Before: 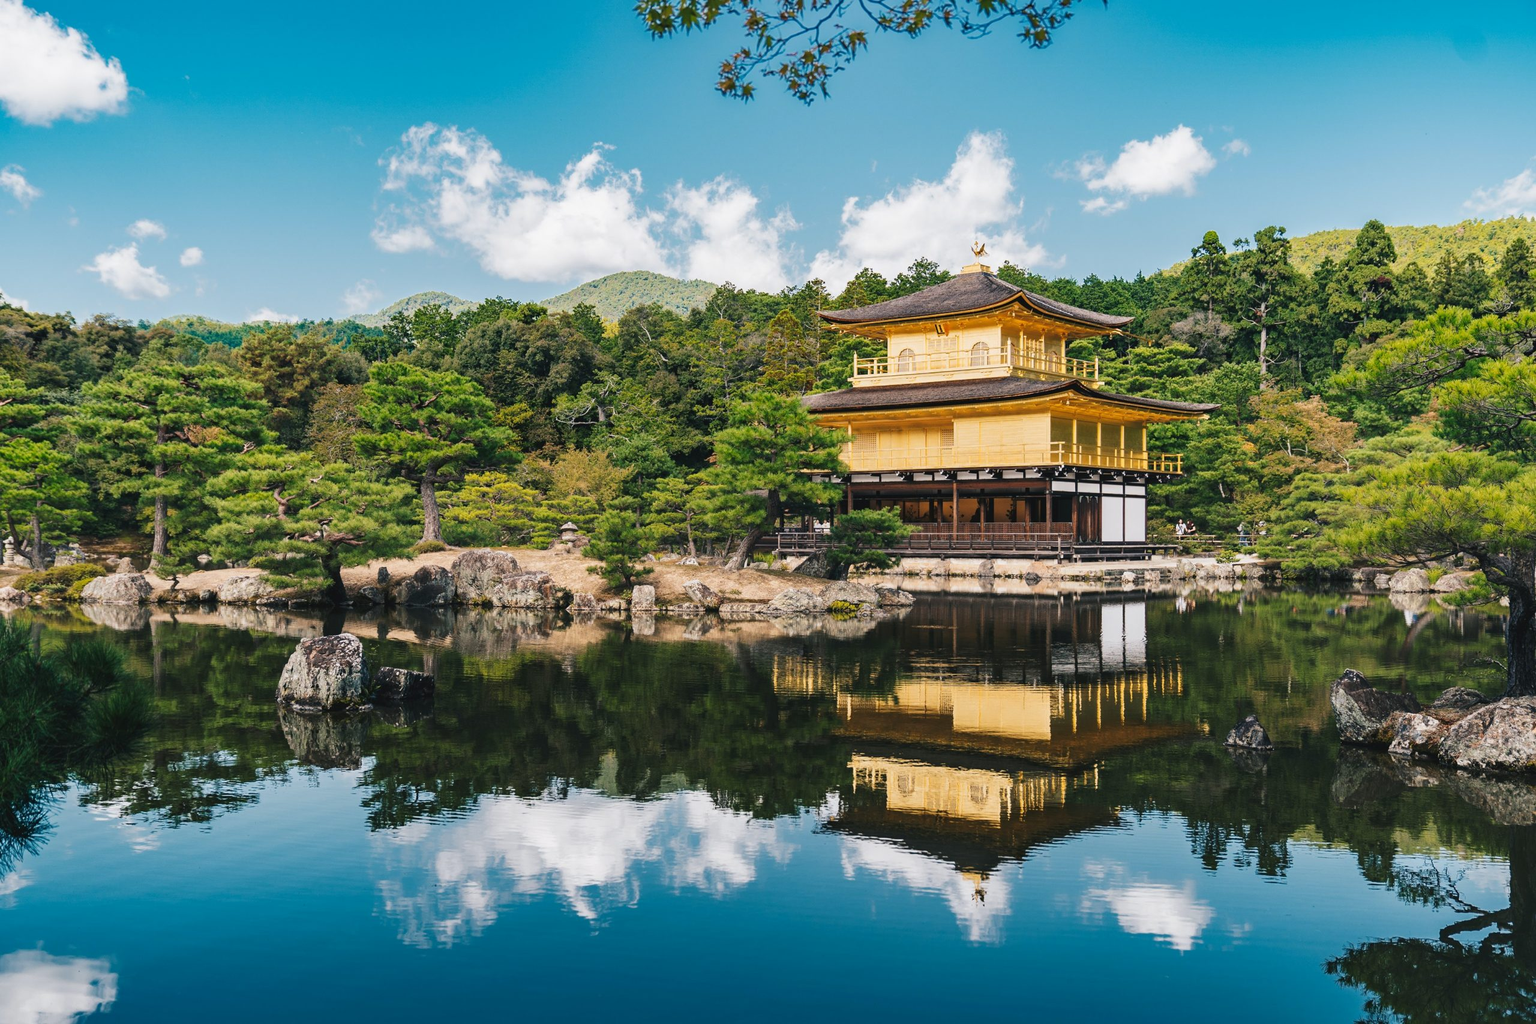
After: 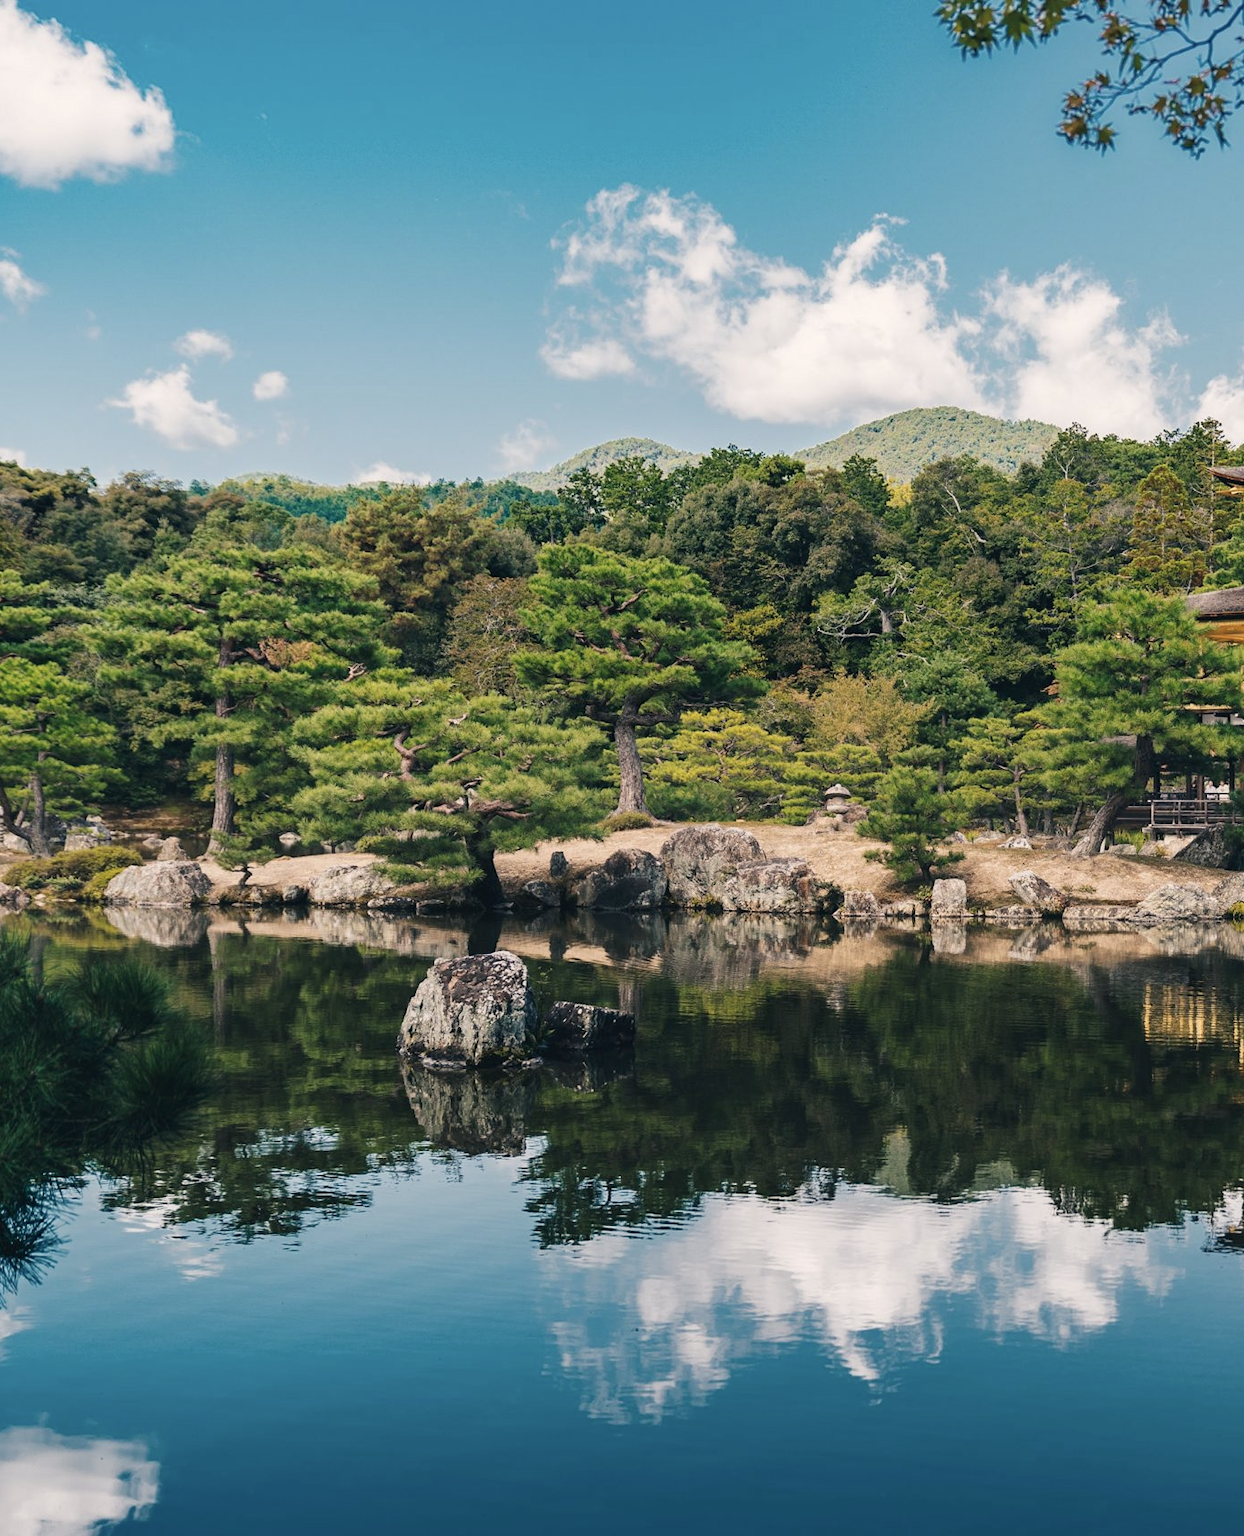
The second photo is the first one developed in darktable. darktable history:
color correction: highlights a* 2.82, highlights b* 5.03, shadows a* -2.23, shadows b* -4.81, saturation 0.812
crop: left 0.747%, right 45.297%, bottom 0.08%
